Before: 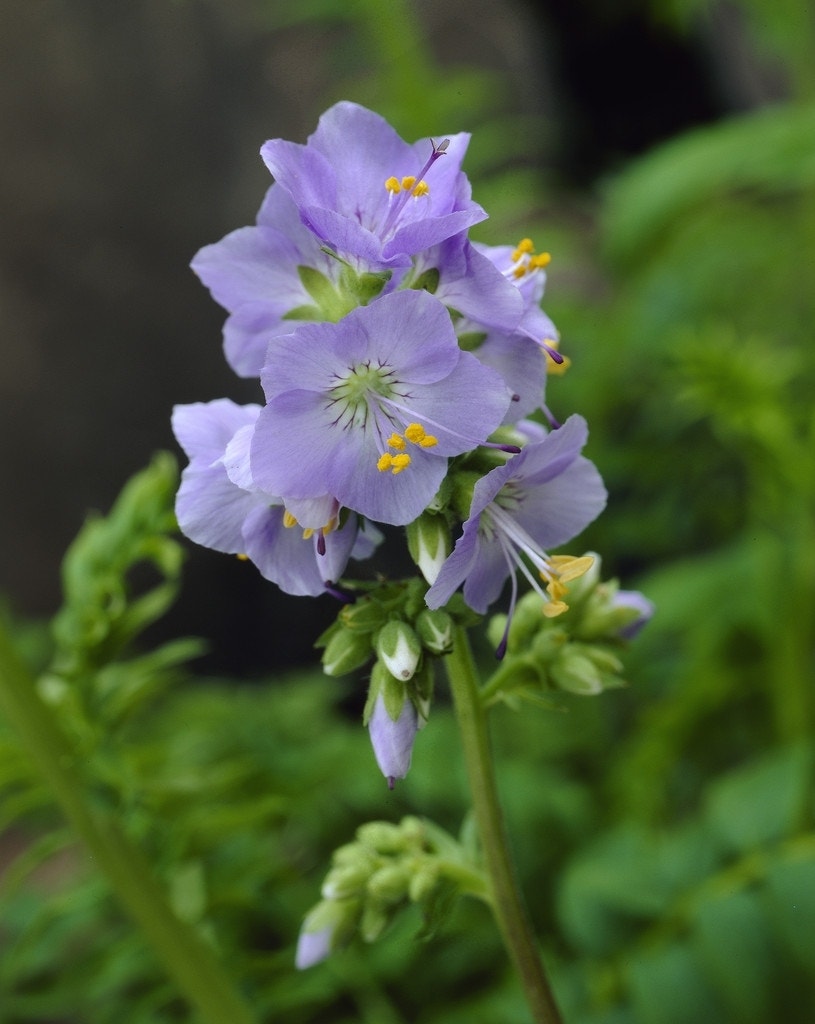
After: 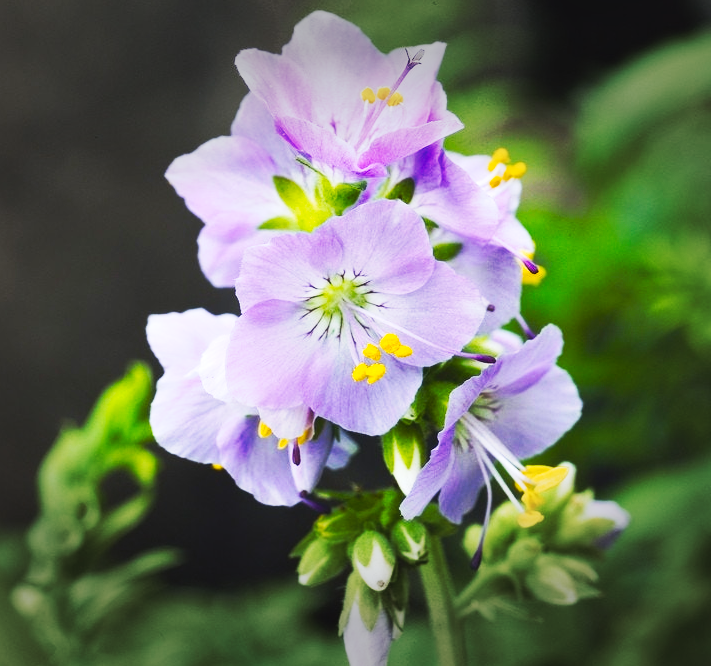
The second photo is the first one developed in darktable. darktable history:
crop: left 3.078%, top 8.867%, right 9.616%, bottom 26.029%
color balance rgb: global offset › luminance 0.468%, linear chroma grading › global chroma 14.55%, perceptual saturation grading › global saturation 30.128%
tone curve: curves: ch0 [(0, 0.026) (0.172, 0.194) (0.398, 0.437) (0.469, 0.544) (0.612, 0.741) (0.845, 0.926) (1, 0.968)]; ch1 [(0, 0) (0.437, 0.453) (0.472, 0.467) (0.502, 0.502) (0.531, 0.546) (0.574, 0.583) (0.617, 0.64) (0.699, 0.749) (0.859, 0.919) (1, 1)]; ch2 [(0, 0) (0.33, 0.301) (0.421, 0.443) (0.476, 0.502) (0.511, 0.504) (0.553, 0.553) (0.595, 0.586) (0.664, 0.664) (1, 1)], preserve colors none
vignetting: fall-off start 70.77%, width/height ratio 1.334
exposure: black level correction 0.001, exposure 0.498 EV, compensate highlight preservation false
tone equalizer: -8 EV -0.451 EV, -7 EV -0.404 EV, -6 EV -0.313 EV, -5 EV -0.246 EV, -3 EV 0.195 EV, -2 EV 0.347 EV, -1 EV 0.403 EV, +0 EV 0.389 EV, edges refinement/feathering 500, mask exposure compensation -1.57 EV, preserve details no
shadows and highlights: soften with gaussian
